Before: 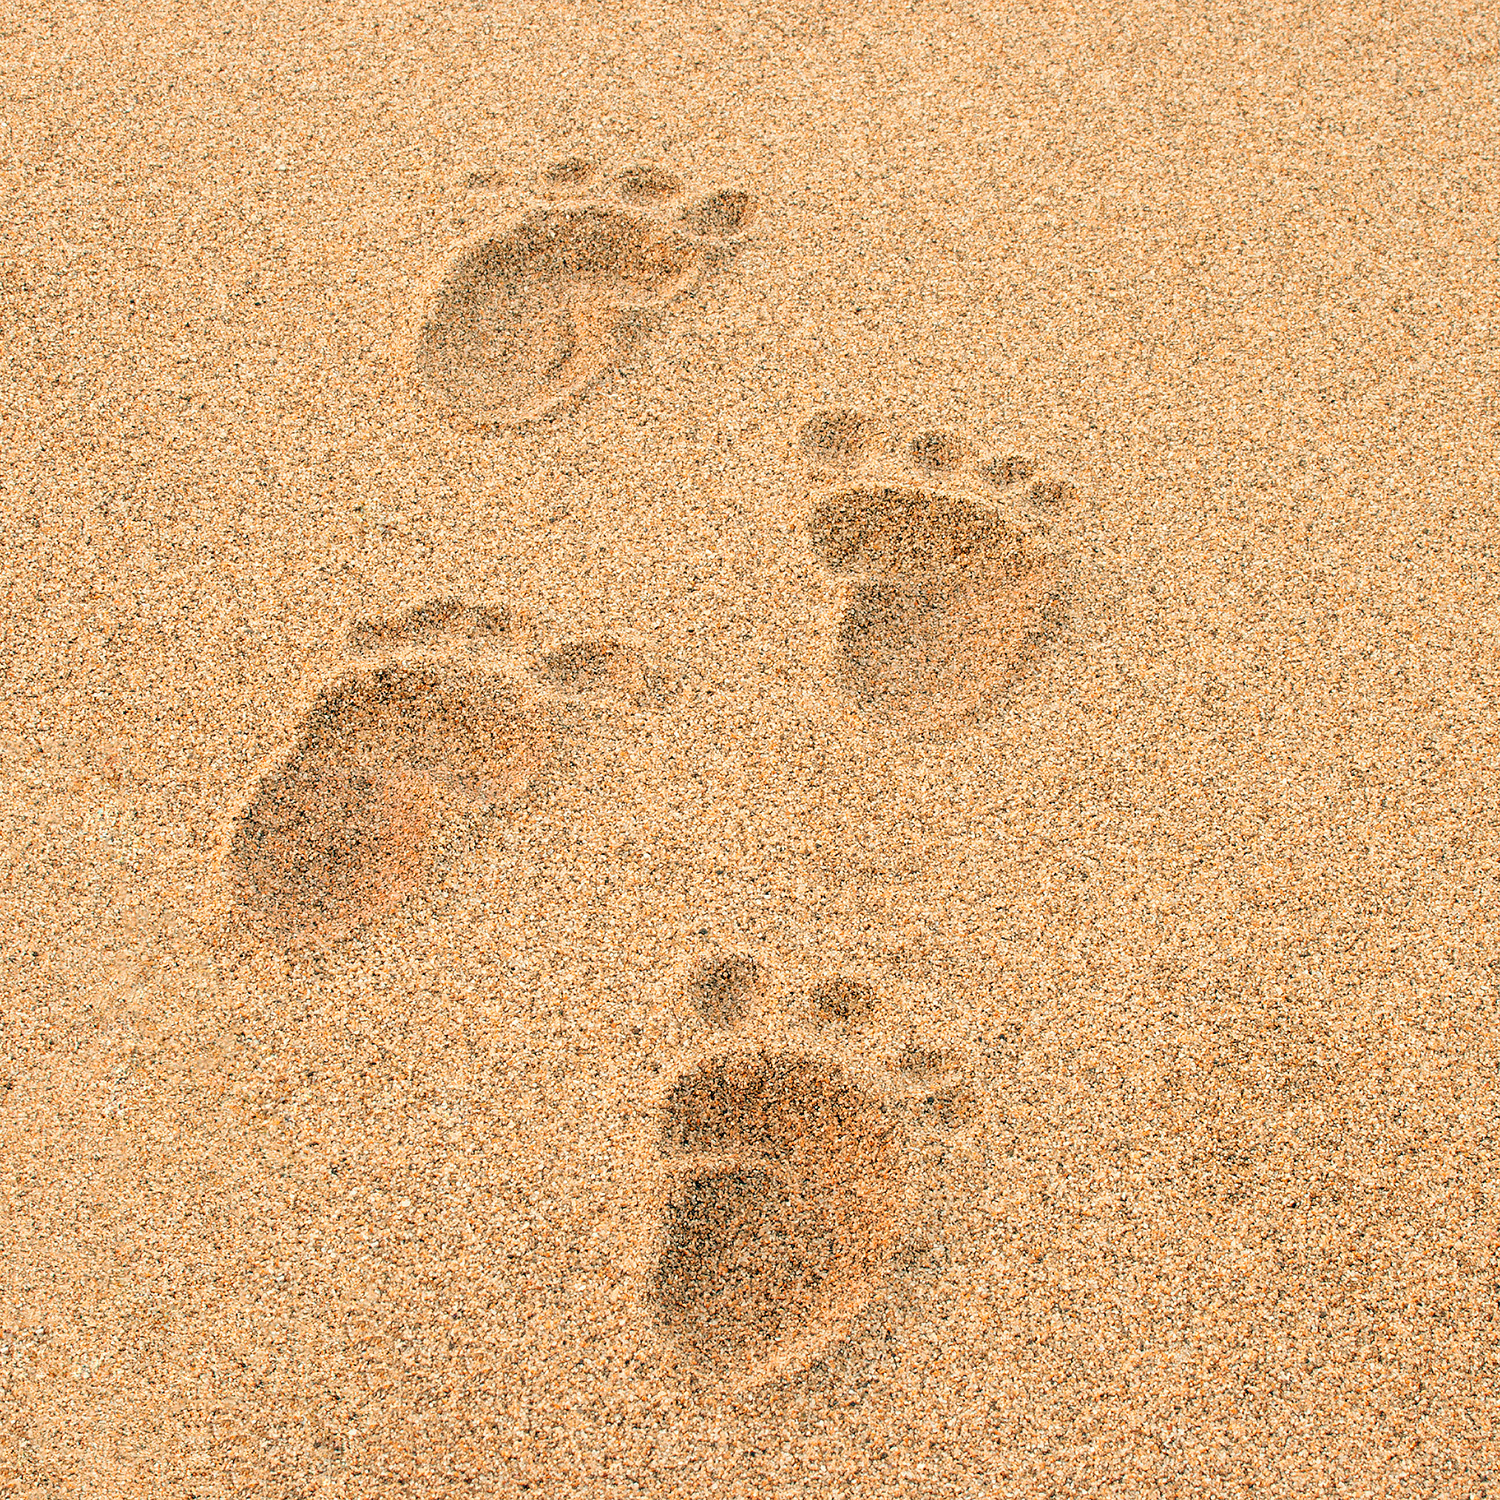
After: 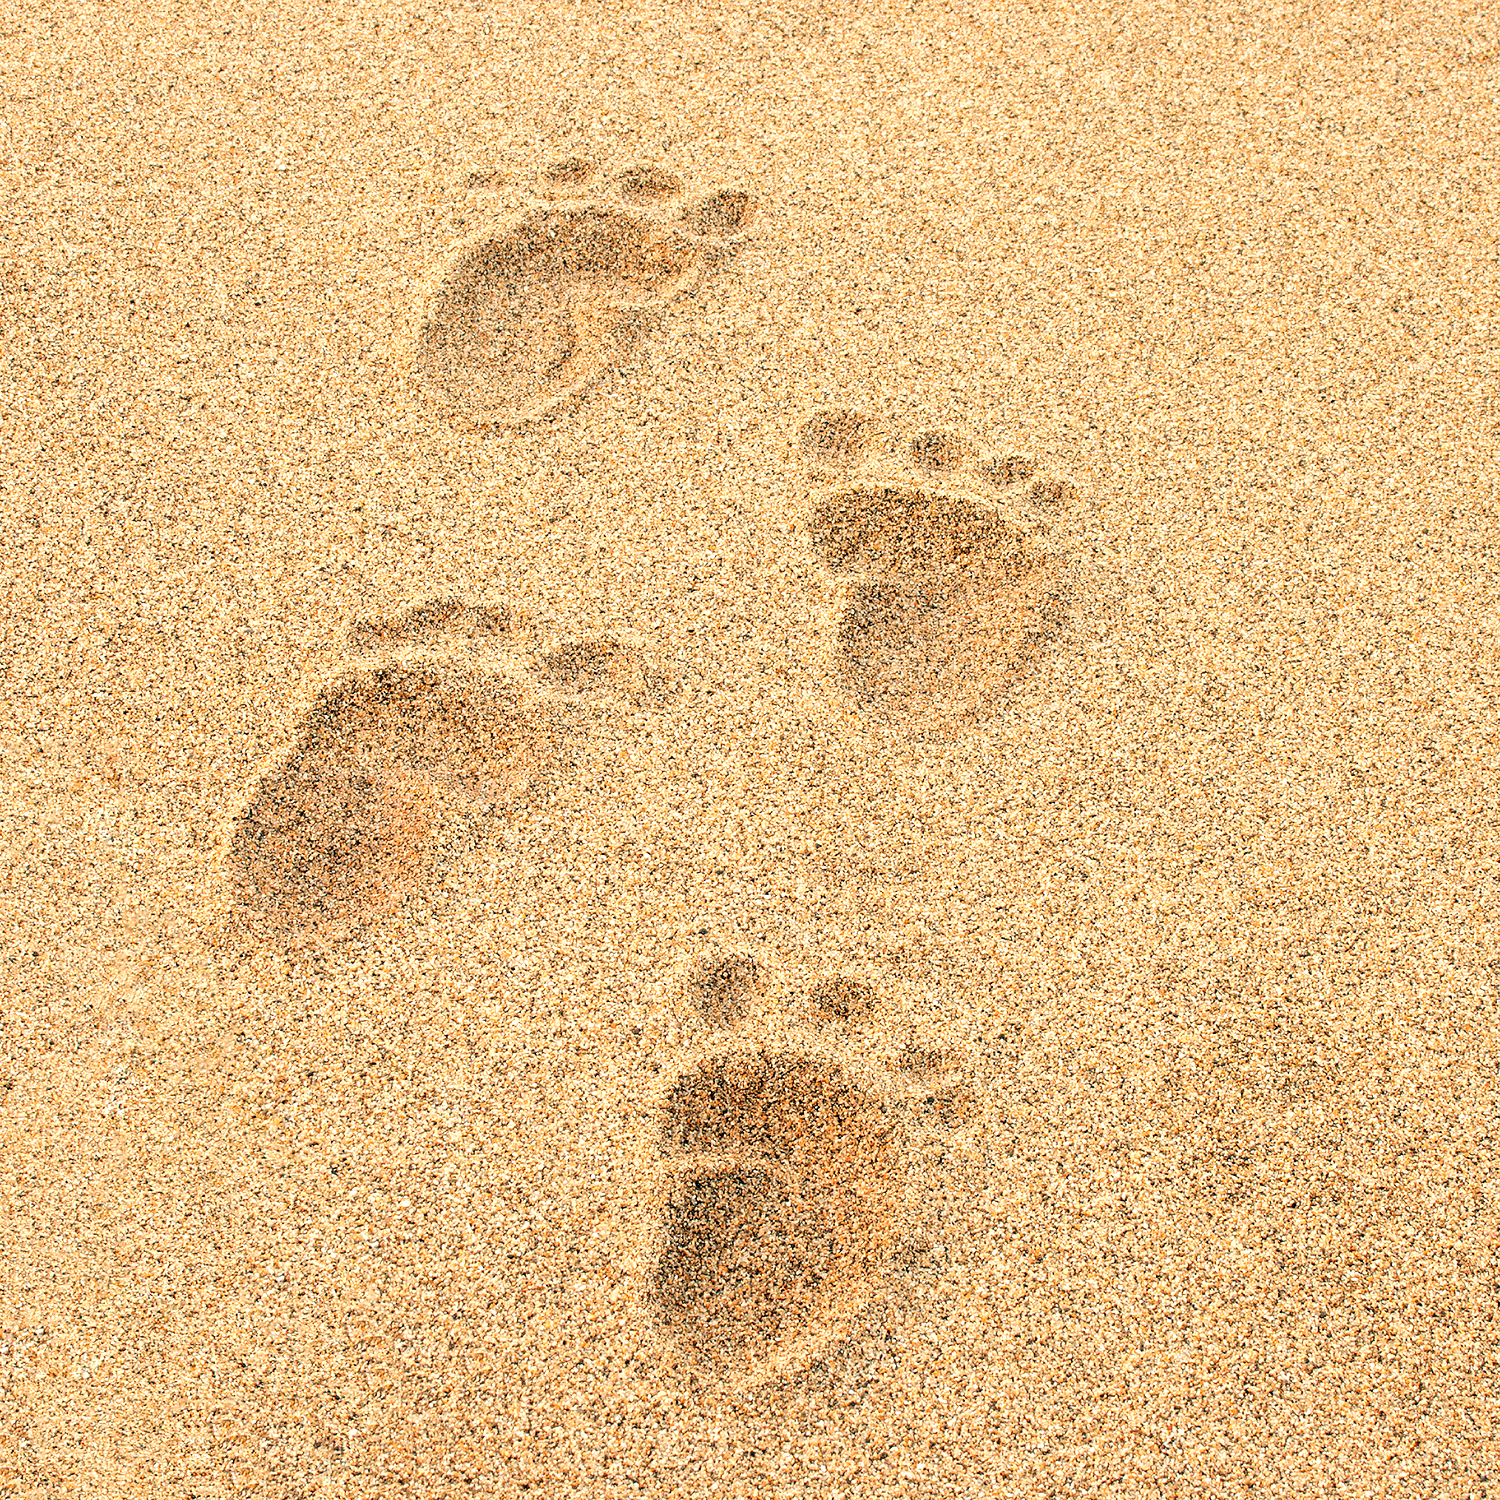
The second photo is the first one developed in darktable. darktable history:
tone equalizer: -8 EV -0.417 EV, -7 EV -0.389 EV, -6 EV -0.333 EV, -5 EV -0.222 EV, -3 EV 0.222 EV, -2 EV 0.333 EV, -1 EV 0.389 EV, +0 EV 0.417 EV, edges refinement/feathering 500, mask exposure compensation -1.57 EV, preserve details no
haze removal: strength 0.29, distance 0.25, compatibility mode true, adaptive false
